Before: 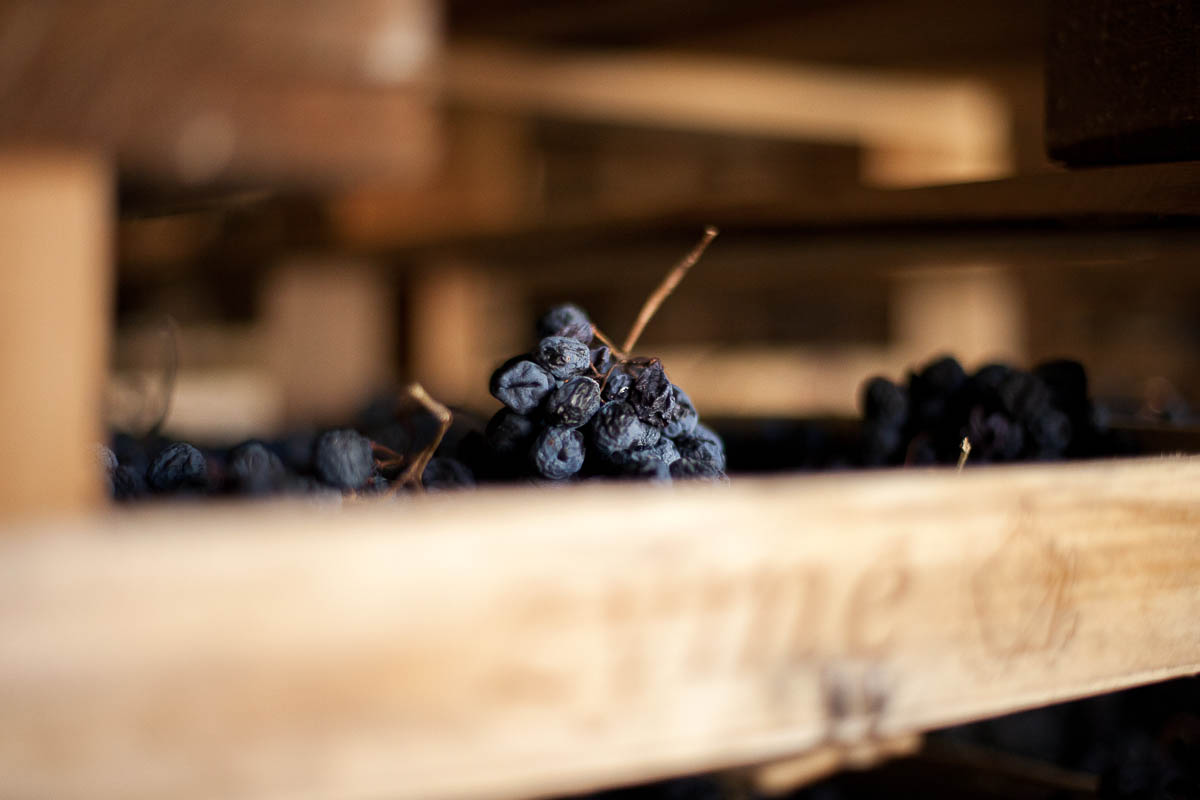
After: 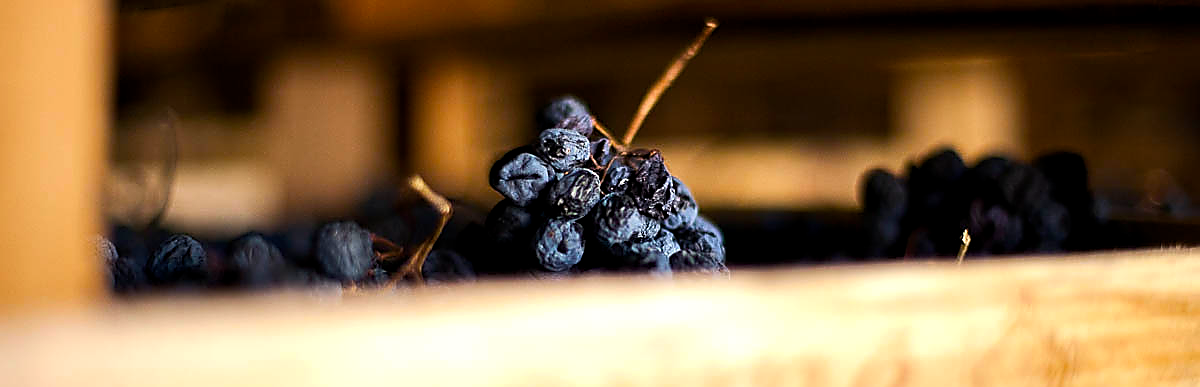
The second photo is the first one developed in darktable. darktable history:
exposure: black level correction 0.001, compensate highlight preservation false
sharpen: radius 1.4, amount 1.25, threshold 0.7
tone equalizer: -8 EV -0.417 EV, -7 EV -0.389 EV, -6 EV -0.333 EV, -5 EV -0.222 EV, -3 EV 0.222 EV, -2 EV 0.333 EV, -1 EV 0.389 EV, +0 EV 0.417 EV, edges refinement/feathering 500, mask exposure compensation -1.57 EV, preserve details no
crop and rotate: top 26.056%, bottom 25.543%
color balance rgb: perceptual saturation grading › global saturation 30%, global vibrance 20%
